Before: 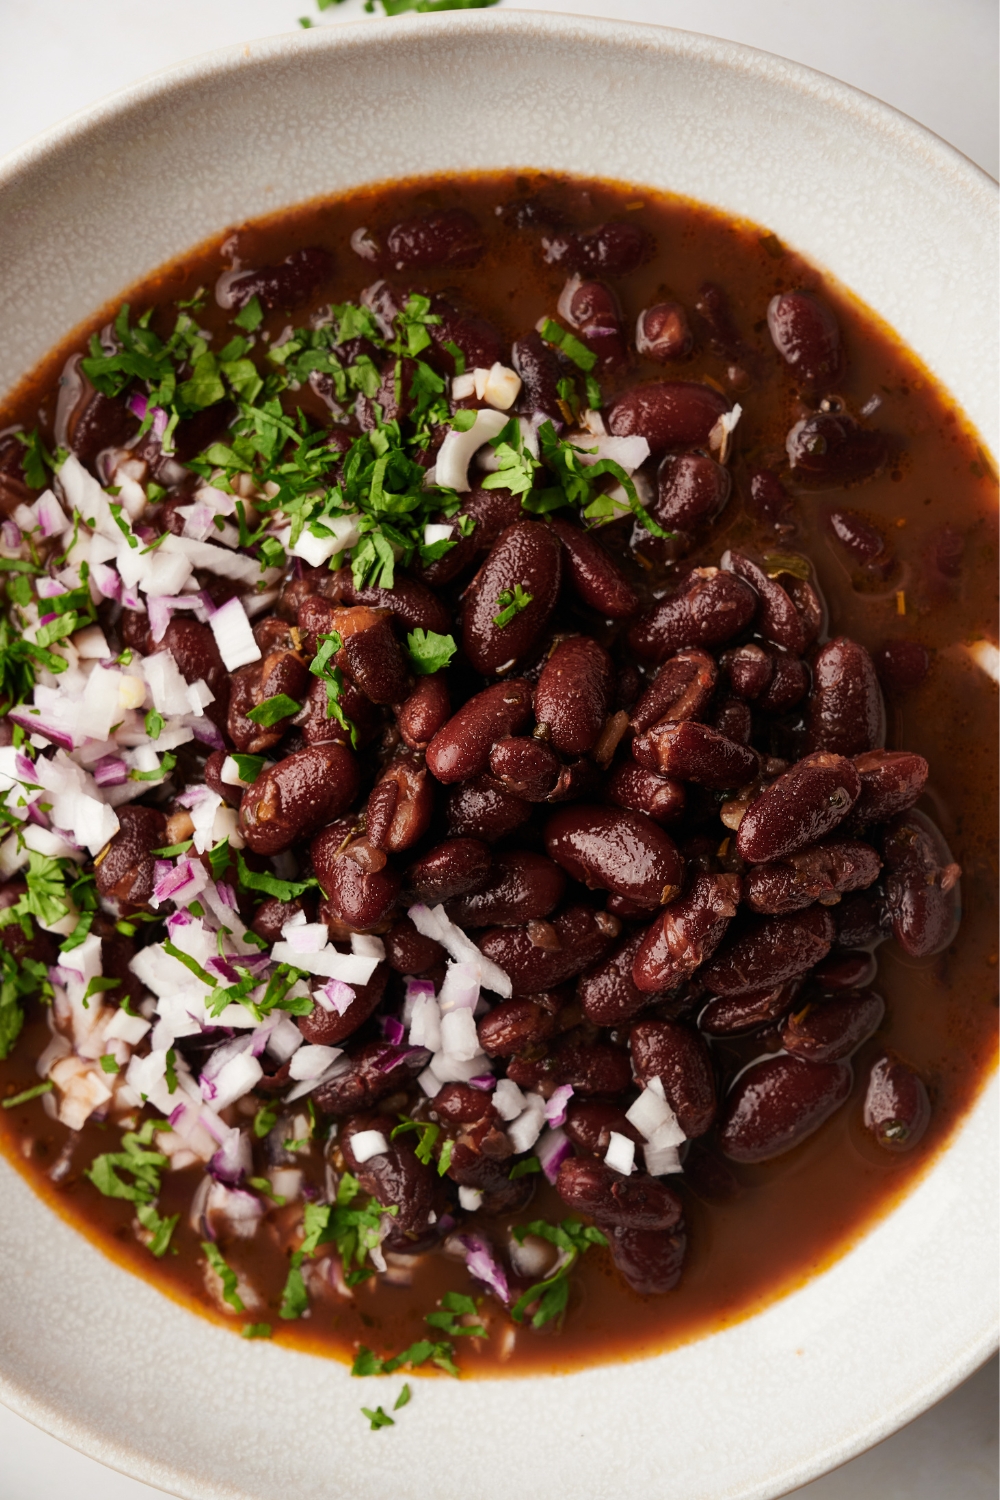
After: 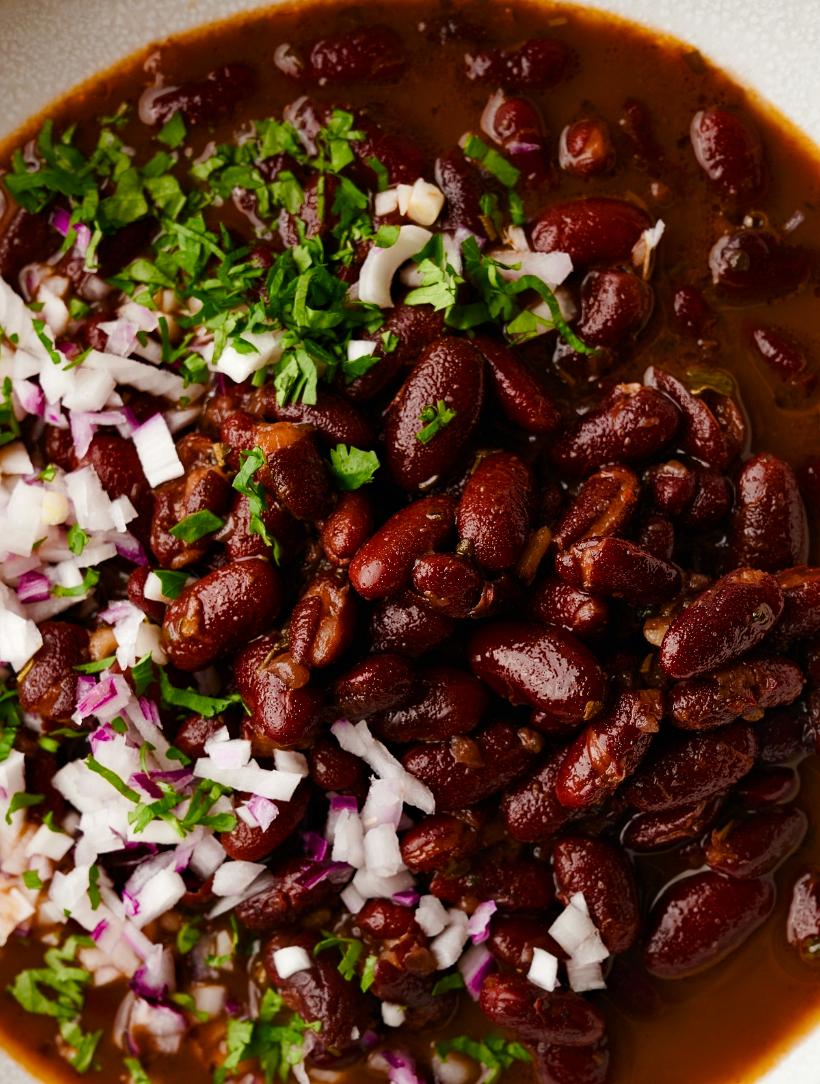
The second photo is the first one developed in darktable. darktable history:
haze removal: compatibility mode true, adaptive false
crop: left 7.777%, top 12.294%, right 10.201%, bottom 15.42%
color balance rgb: linear chroma grading › global chroma 14.73%, perceptual saturation grading › global saturation 20%, perceptual saturation grading › highlights -49.913%, perceptual saturation grading › shadows 25.977%, global vibrance 14.353%
